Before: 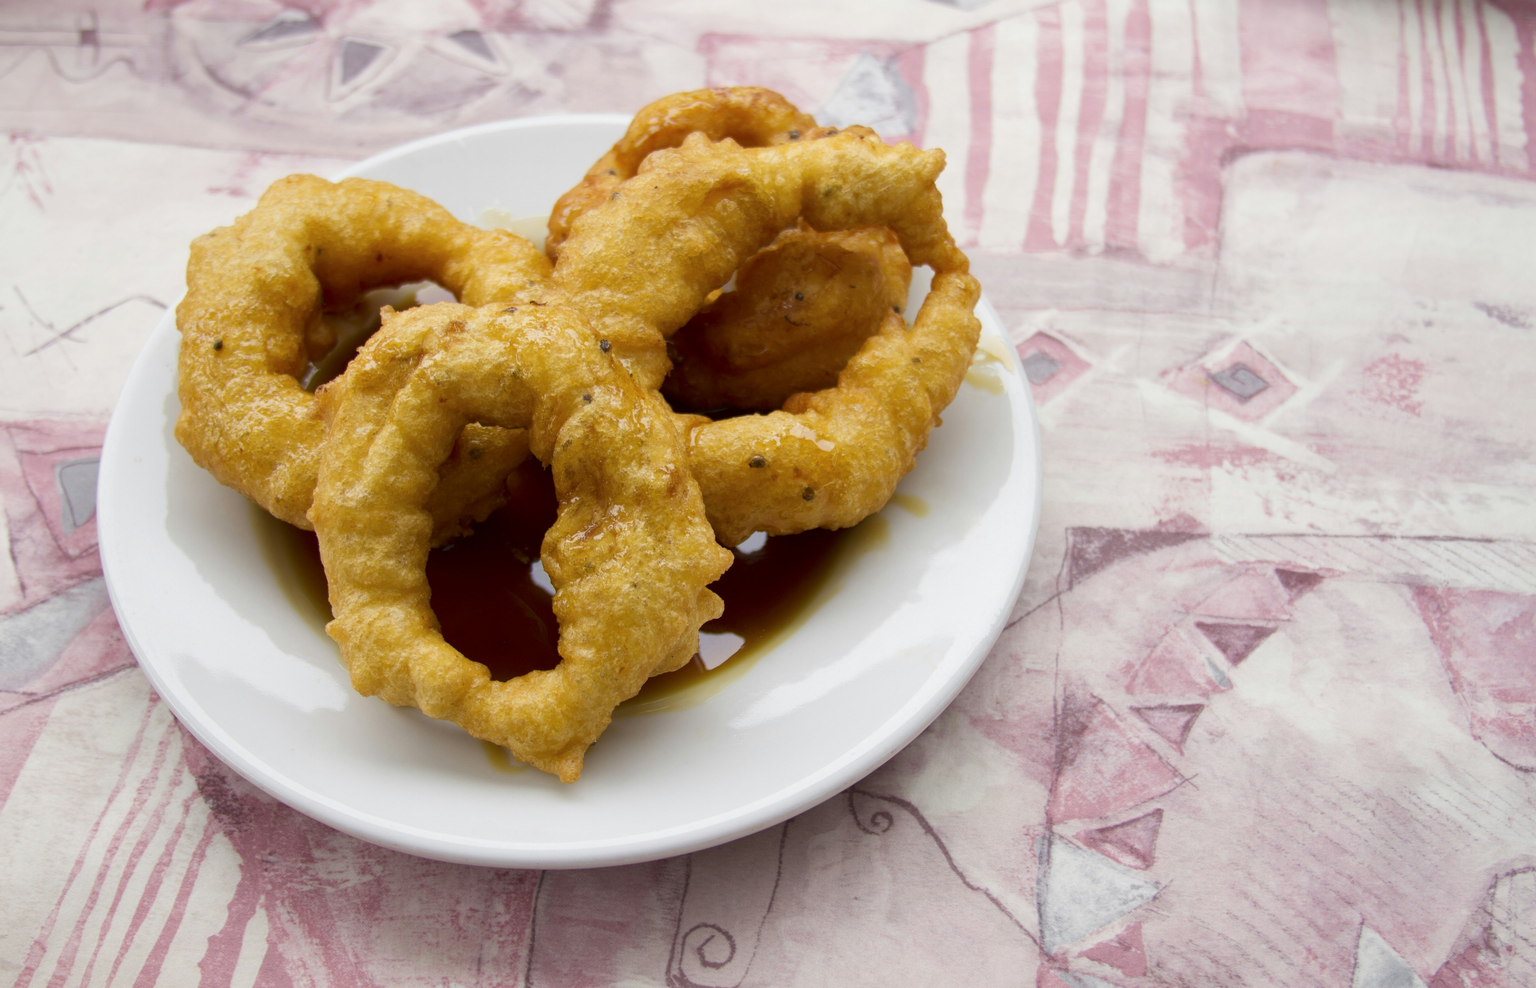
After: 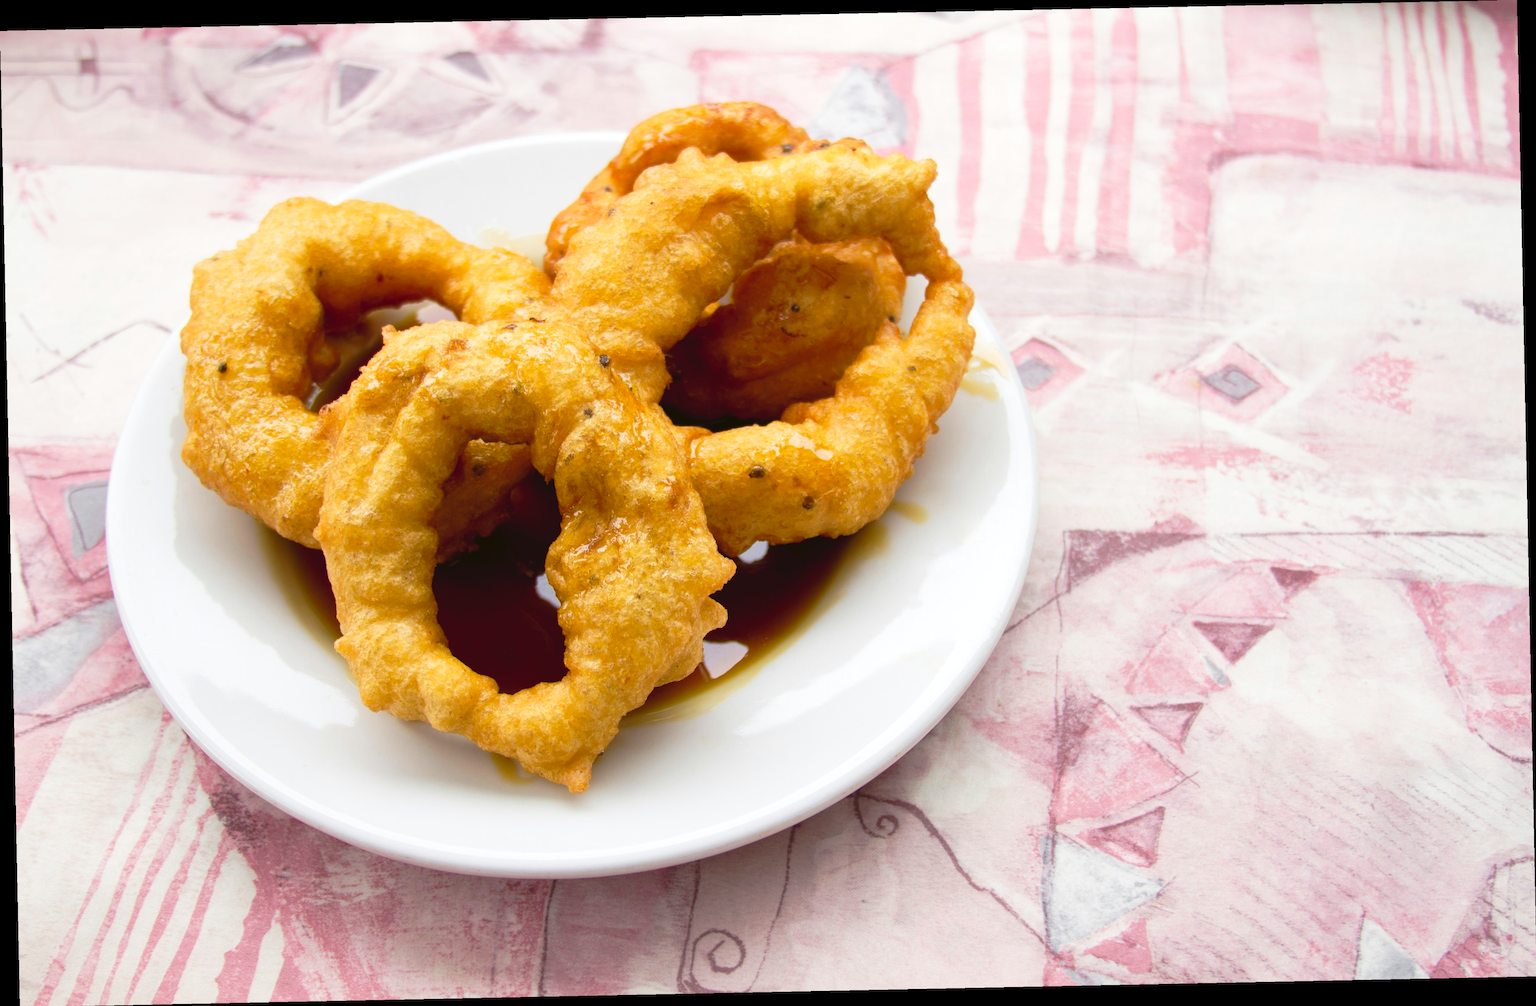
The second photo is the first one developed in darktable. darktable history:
tone curve: curves: ch0 [(0, 0) (0.003, 0.049) (0.011, 0.051) (0.025, 0.055) (0.044, 0.065) (0.069, 0.081) (0.1, 0.11) (0.136, 0.15) (0.177, 0.195) (0.224, 0.242) (0.277, 0.308) (0.335, 0.375) (0.399, 0.436) (0.468, 0.5) (0.543, 0.574) (0.623, 0.665) (0.709, 0.761) (0.801, 0.851) (0.898, 0.933) (1, 1)], preserve colors none
exposure: exposure 0.207 EV, compensate highlight preservation false
rotate and perspective: rotation -1.17°, automatic cropping off
